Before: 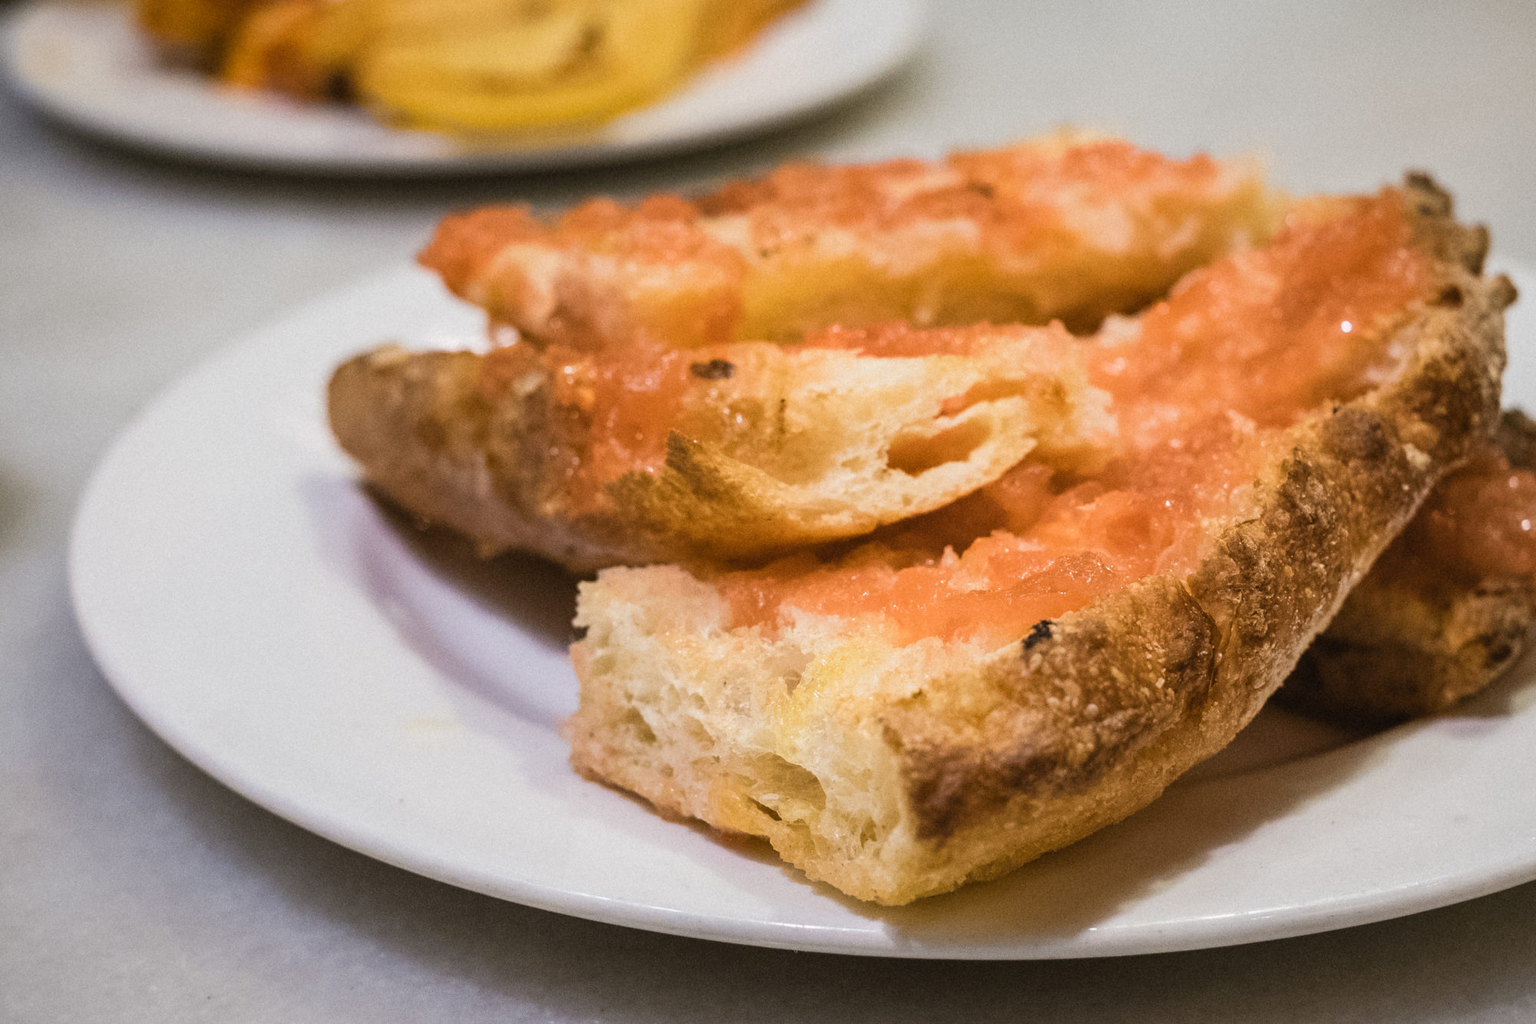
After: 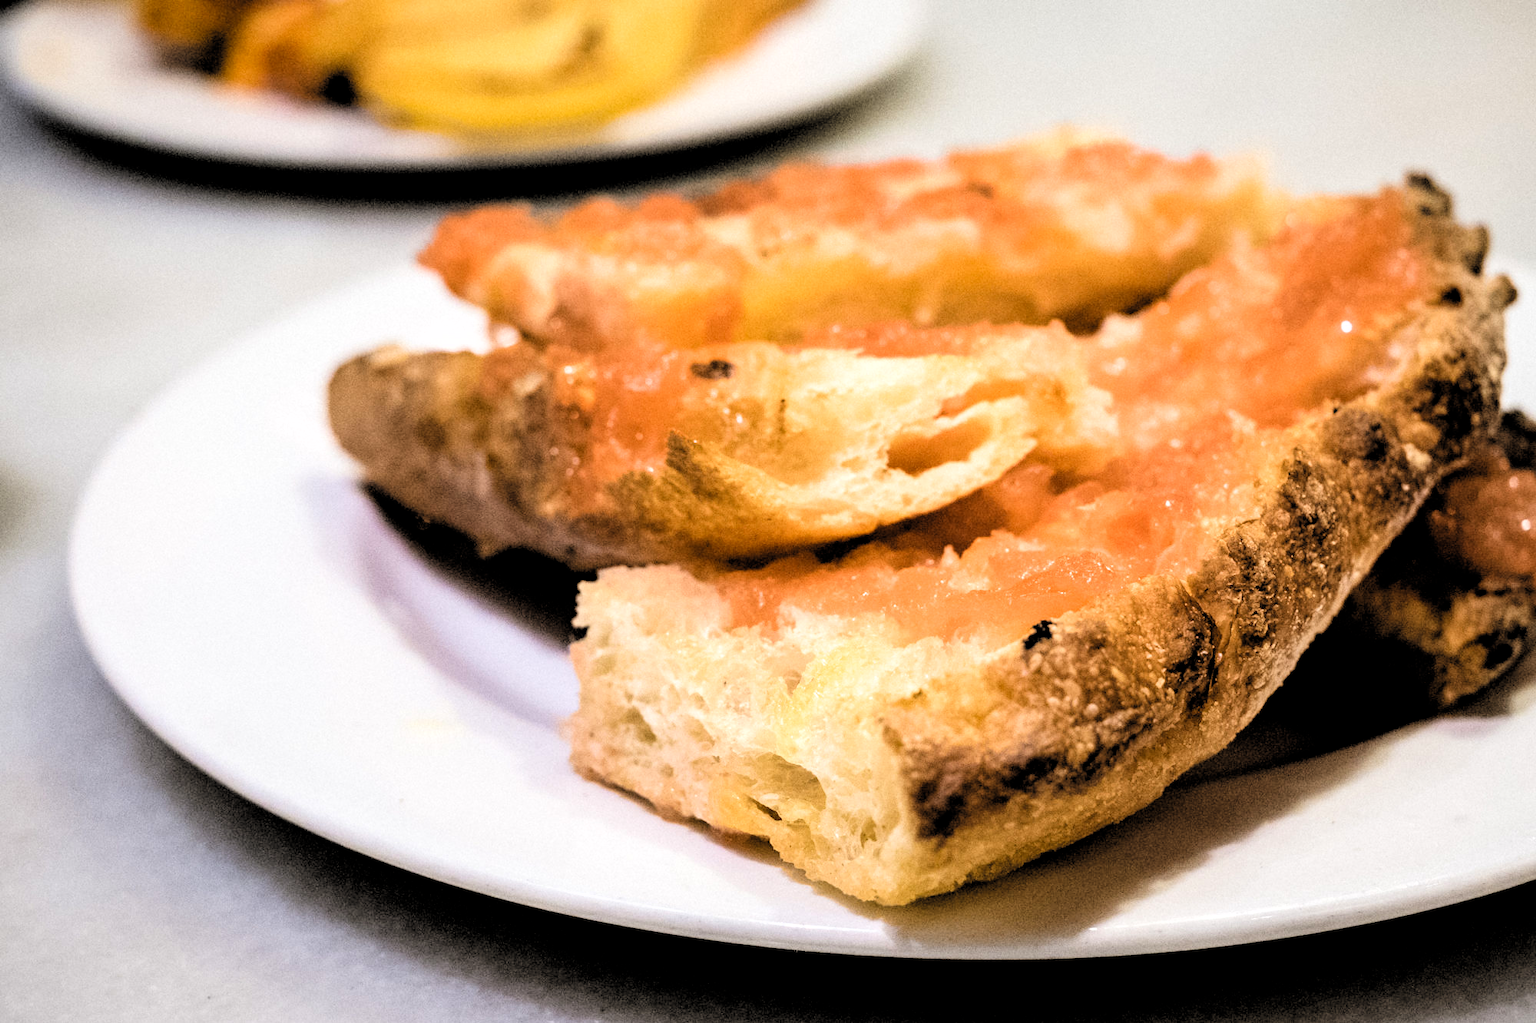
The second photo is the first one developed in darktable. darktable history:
filmic rgb: middle gray luminance 13.55%, black relative exposure -1.97 EV, white relative exposure 3.1 EV, threshold 6 EV, target black luminance 0%, hardness 1.79, latitude 59.23%, contrast 1.728, highlights saturation mix 5%, shadows ↔ highlights balance -37.52%, add noise in highlights 0, color science v3 (2019), use custom middle-gray values true, iterations of high-quality reconstruction 0, contrast in highlights soft, enable highlight reconstruction true
contrast brightness saturation: contrast 0.03, brightness -0.04
